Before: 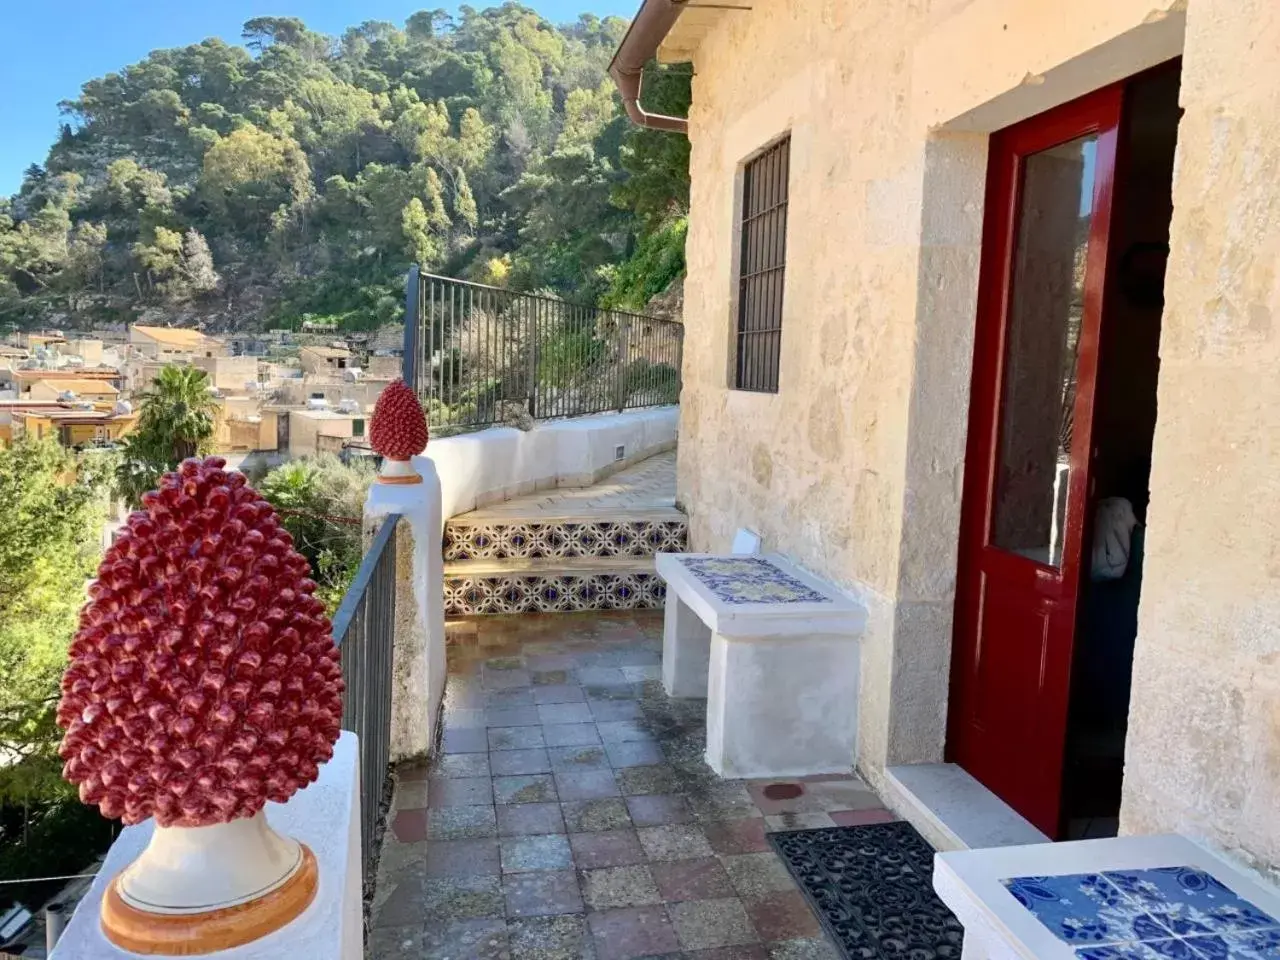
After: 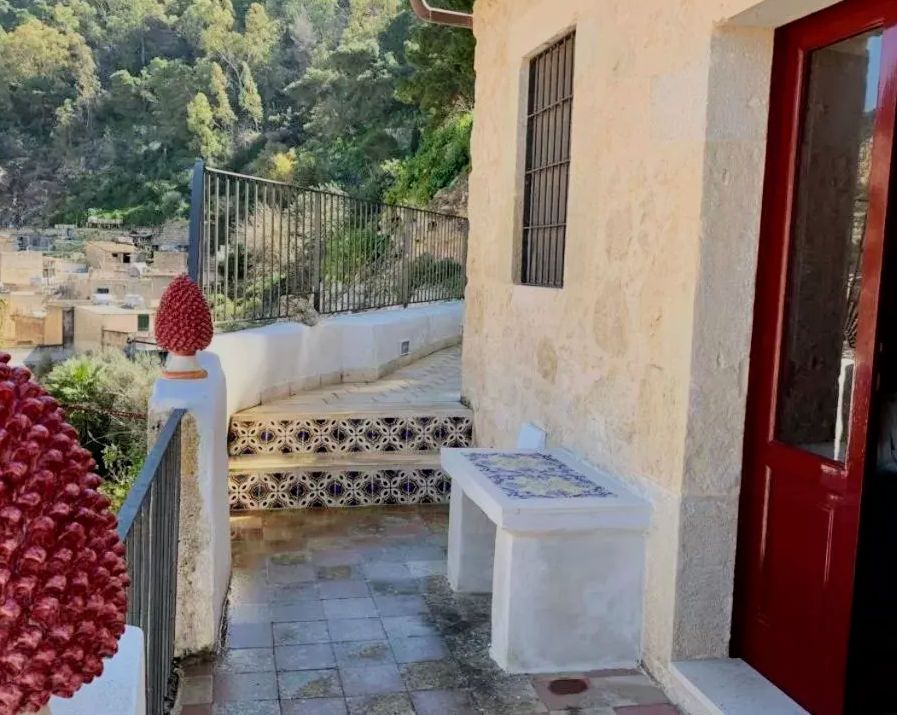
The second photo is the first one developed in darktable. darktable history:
filmic rgb: black relative exposure -7.65 EV, white relative exposure 4.56 EV, hardness 3.61, color science v6 (2022), iterations of high-quality reconstruction 10
crop and rotate: left 16.85%, top 10.979%, right 13.037%, bottom 14.501%
